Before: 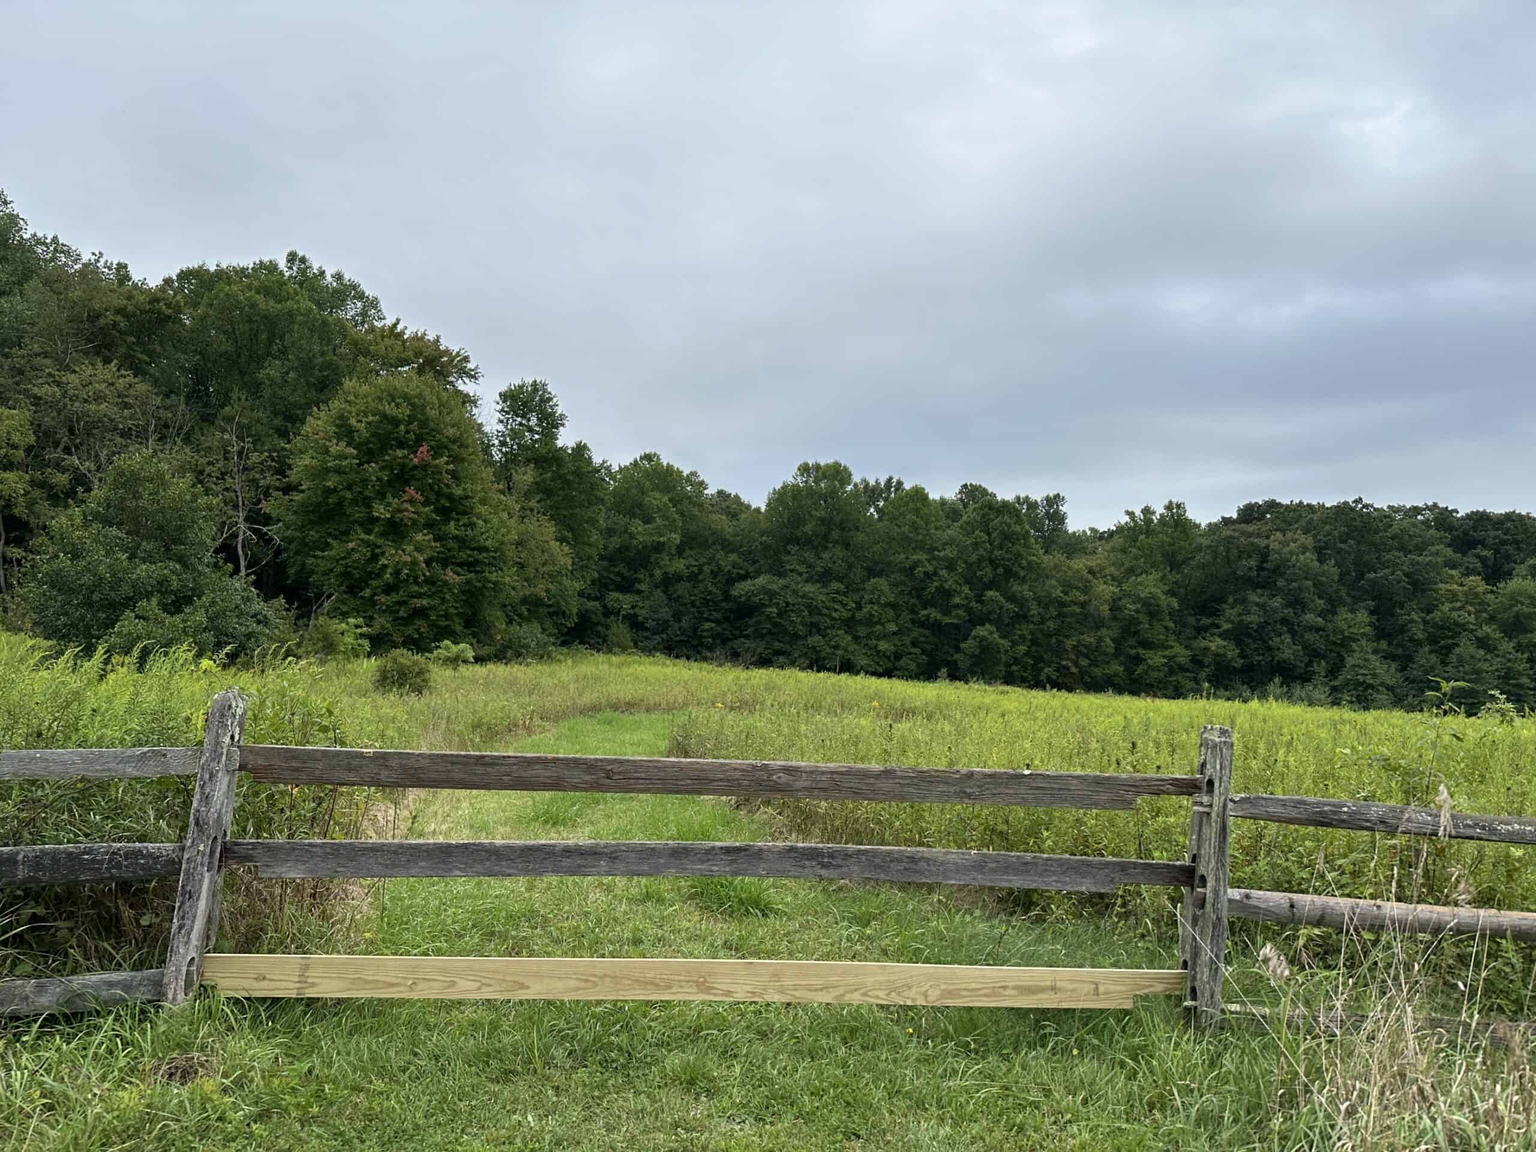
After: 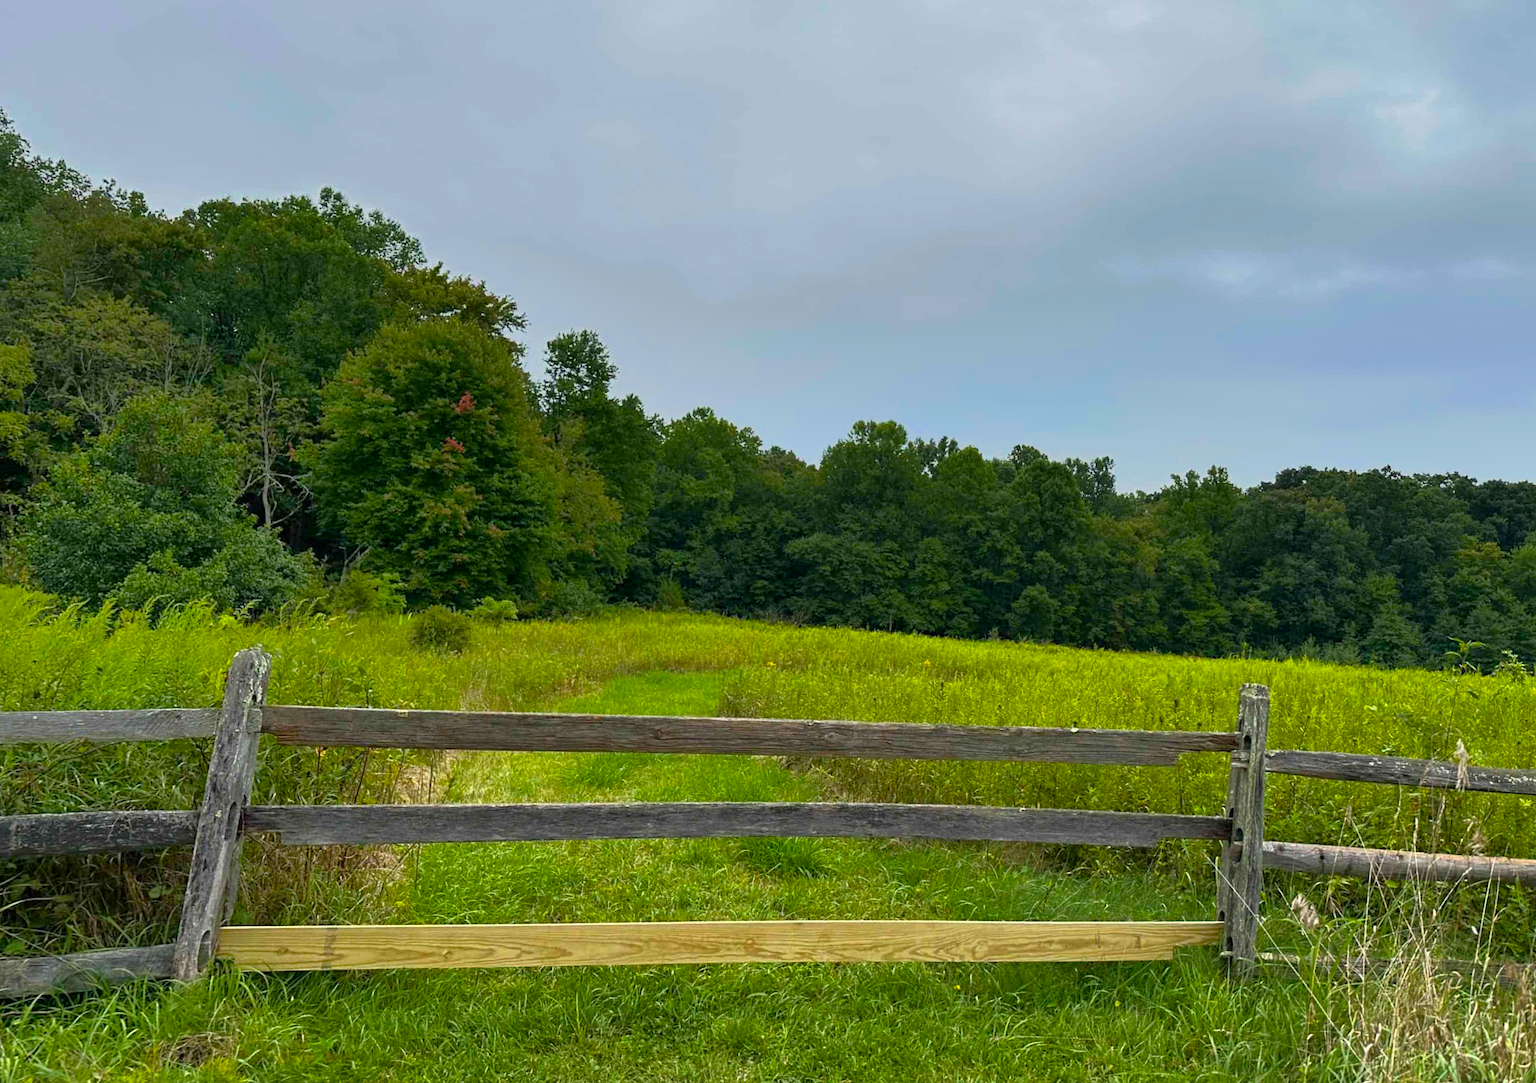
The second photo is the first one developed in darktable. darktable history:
color balance rgb: linear chroma grading › global chroma 15%, perceptual saturation grading › global saturation 30%
tone equalizer: -7 EV -0.63 EV, -6 EV 1 EV, -5 EV -0.45 EV, -4 EV 0.43 EV, -3 EV 0.41 EV, -2 EV 0.15 EV, -1 EV -0.15 EV, +0 EV -0.39 EV, smoothing diameter 25%, edges refinement/feathering 10, preserve details guided filter
rotate and perspective: rotation 0.679°, lens shift (horizontal) 0.136, crop left 0.009, crop right 0.991, crop top 0.078, crop bottom 0.95
